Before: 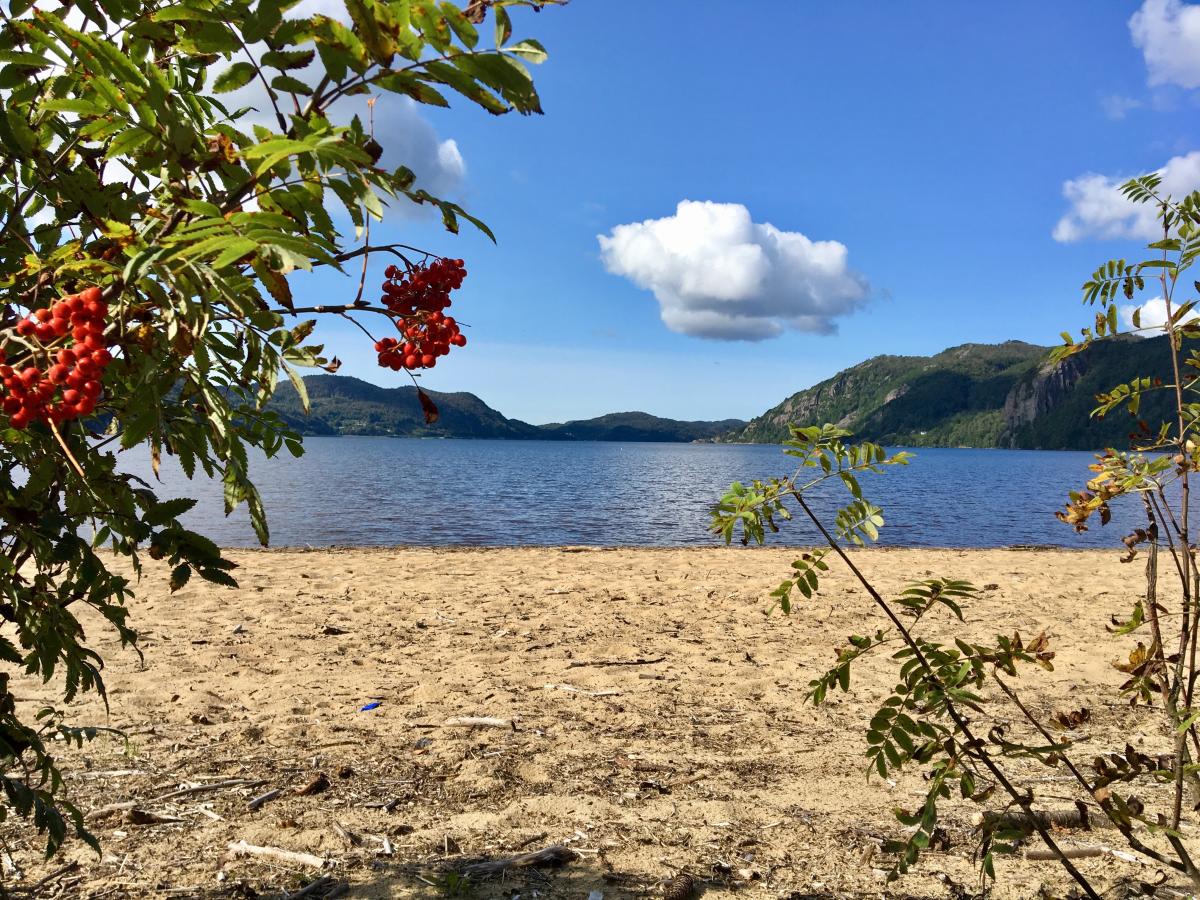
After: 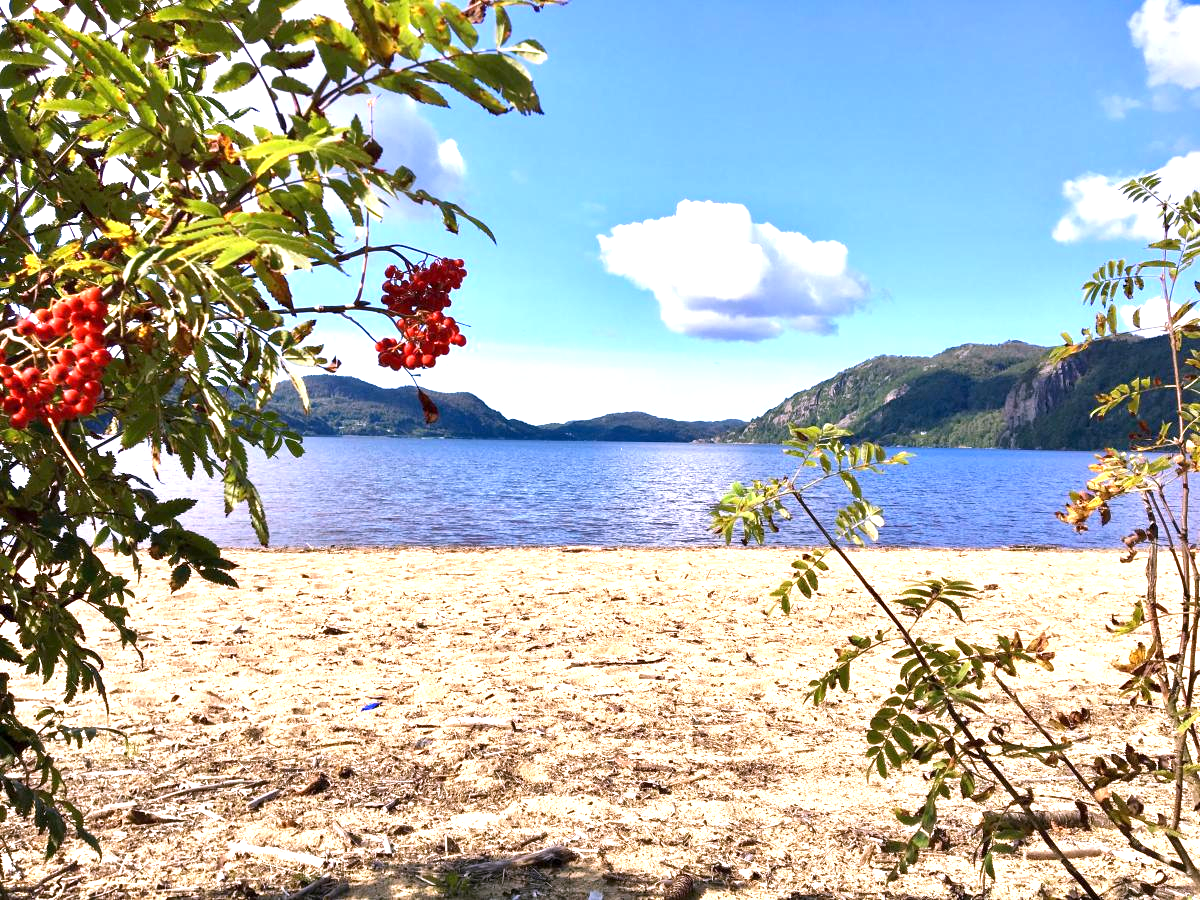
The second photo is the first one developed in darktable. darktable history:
exposure: exposure 1.137 EV, compensate highlight preservation false
white balance: red 1.066, blue 1.119
